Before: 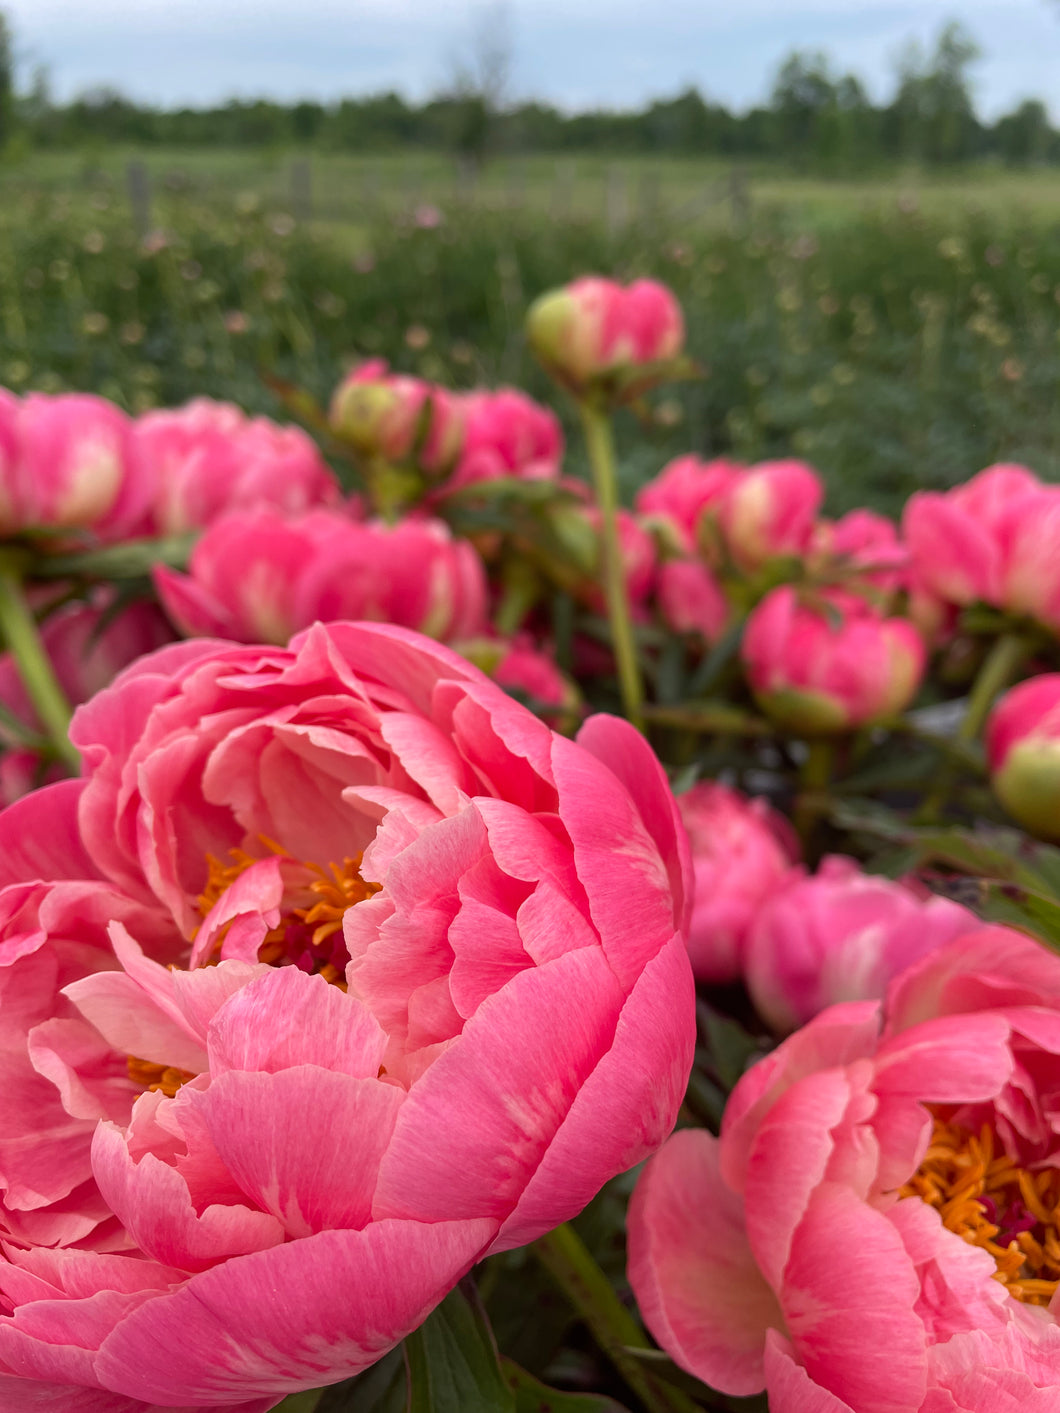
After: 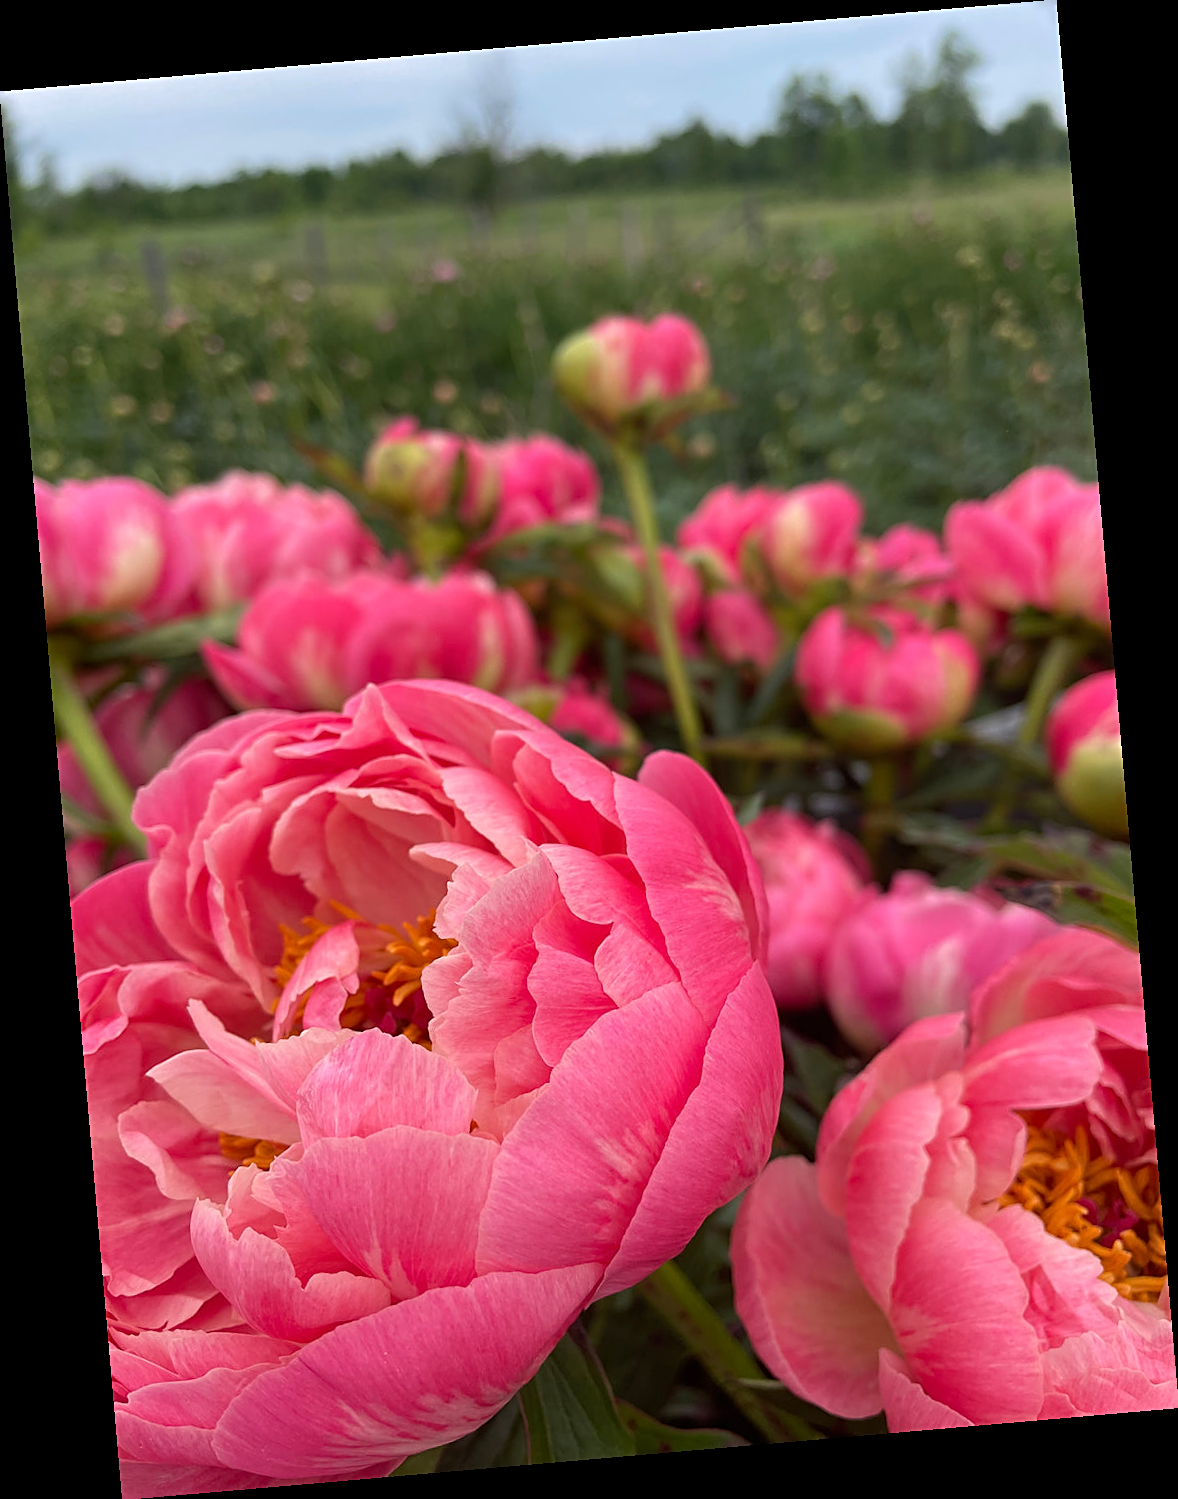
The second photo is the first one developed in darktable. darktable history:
rotate and perspective: rotation -4.98°, automatic cropping off
sharpen: on, module defaults
